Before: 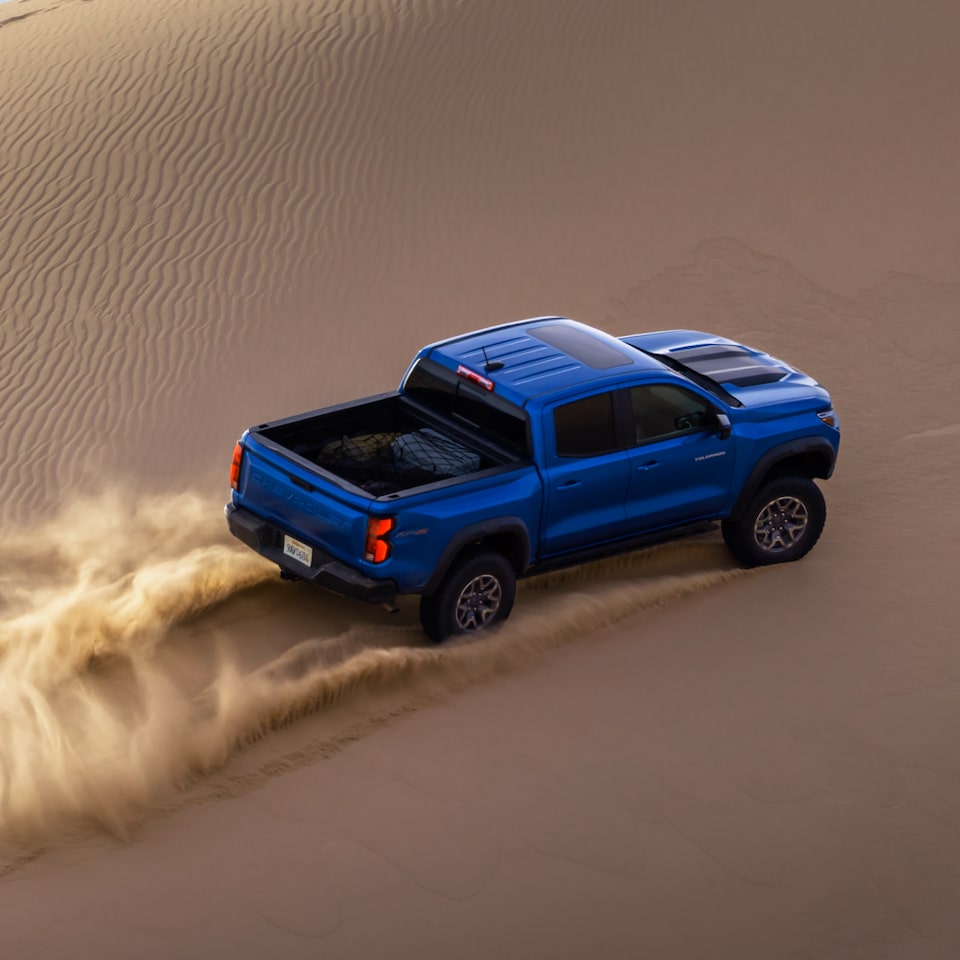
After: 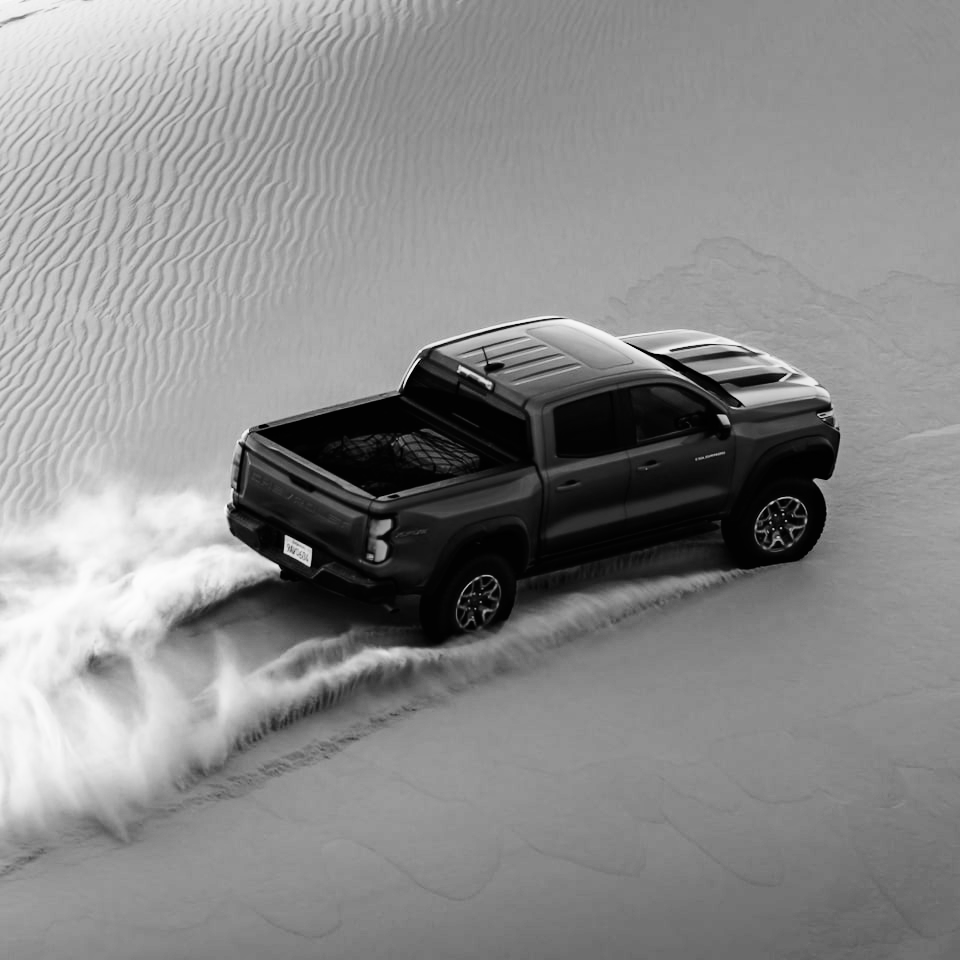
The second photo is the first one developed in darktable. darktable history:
base curve: curves: ch0 [(0, 0) (0, 0) (0.002, 0.001) (0.008, 0.003) (0.019, 0.011) (0.037, 0.037) (0.064, 0.11) (0.102, 0.232) (0.152, 0.379) (0.216, 0.524) (0.296, 0.665) (0.394, 0.789) (0.512, 0.881) (0.651, 0.945) (0.813, 0.986) (1, 1)], preserve colors none
haze removal: on, module defaults
color calibration: illuminant as shot in camera, x 0.358, y 0.373, temperature 4628.91 K
monochrome: a -6.99, b 35.61, size 1.4
